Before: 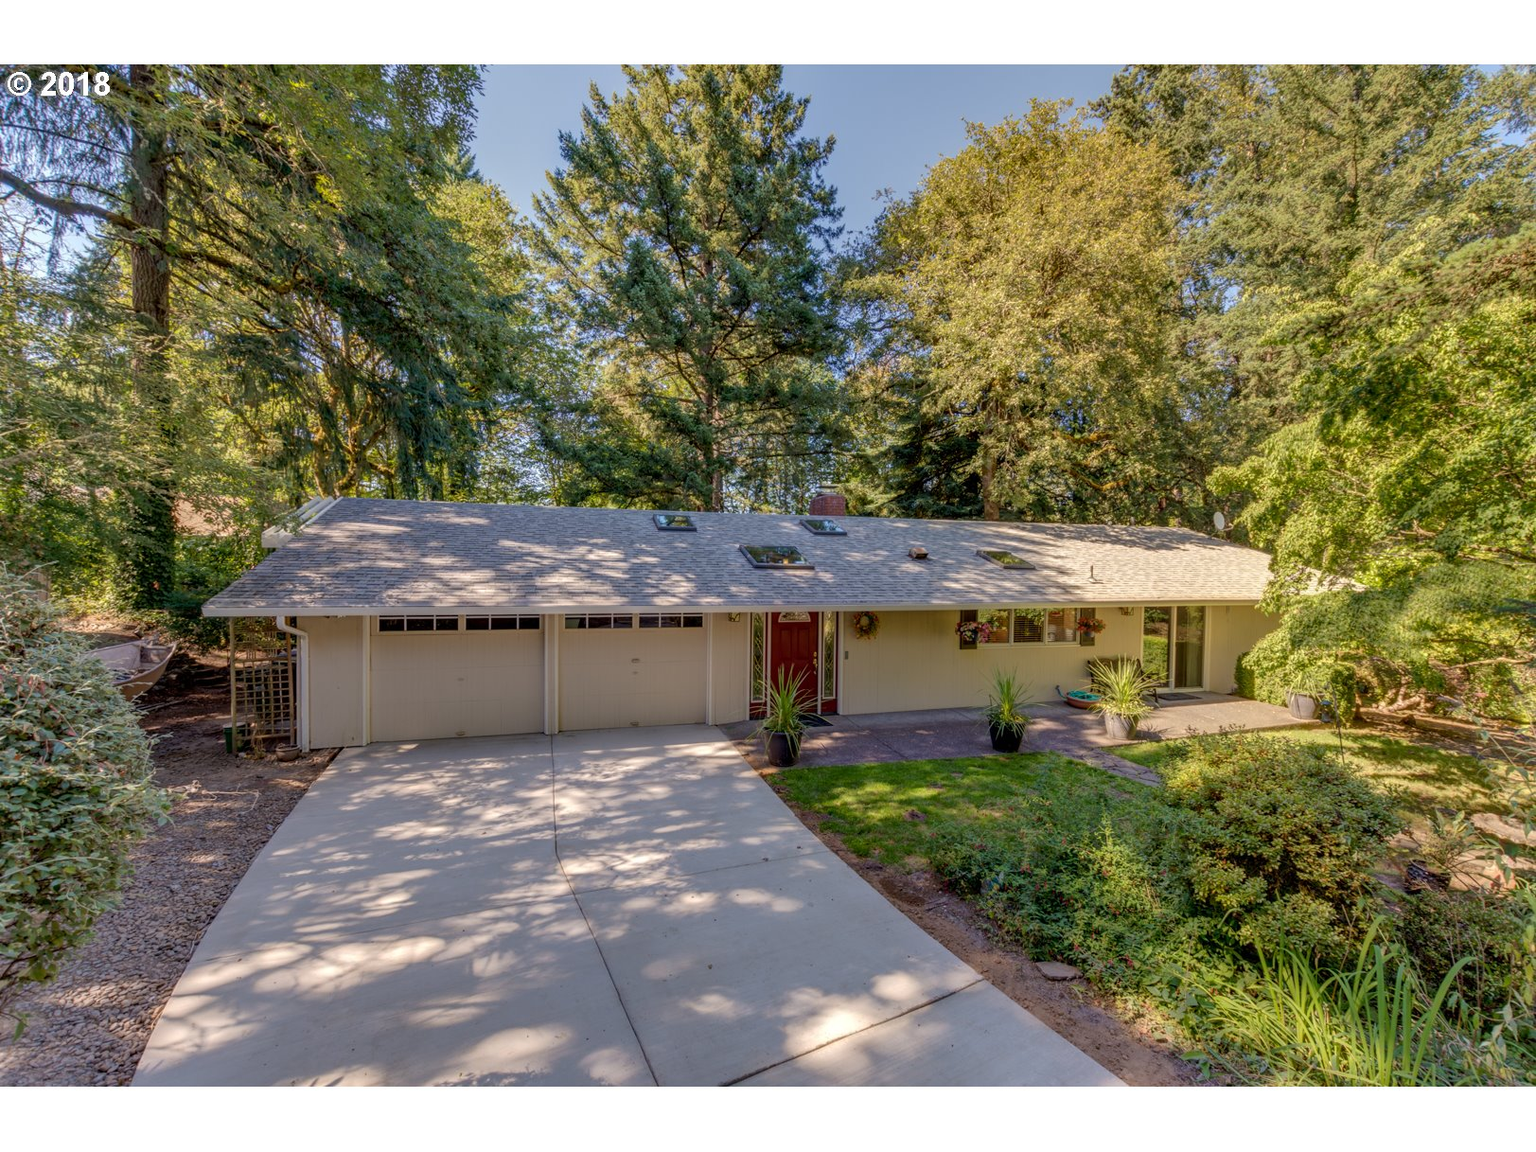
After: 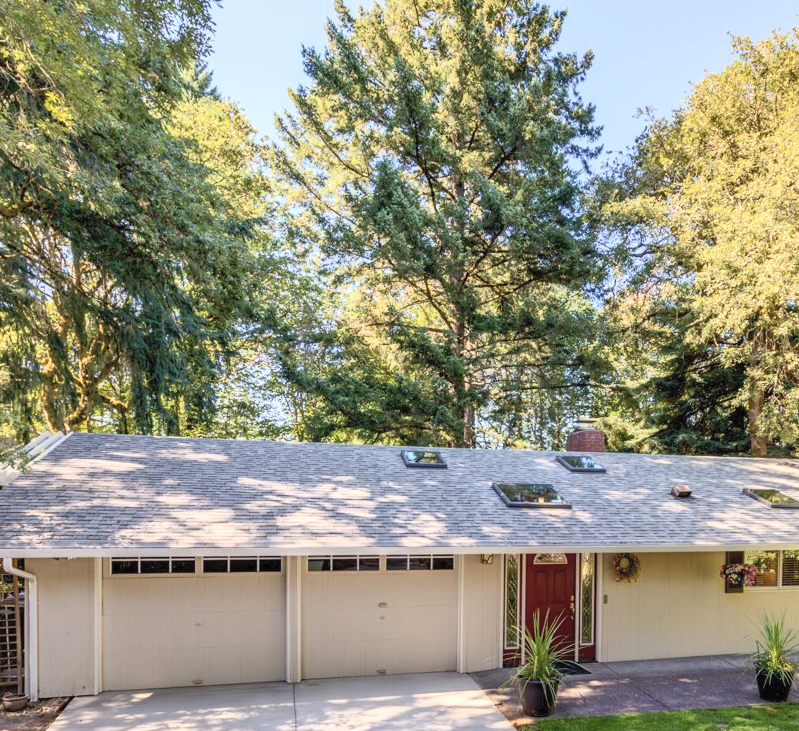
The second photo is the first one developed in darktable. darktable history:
contrast brightness saturation: contrast 0.39, brightness 0.53
crop: left 17.835%, top 7.675%, right 32.881%, bottom 32.213%
